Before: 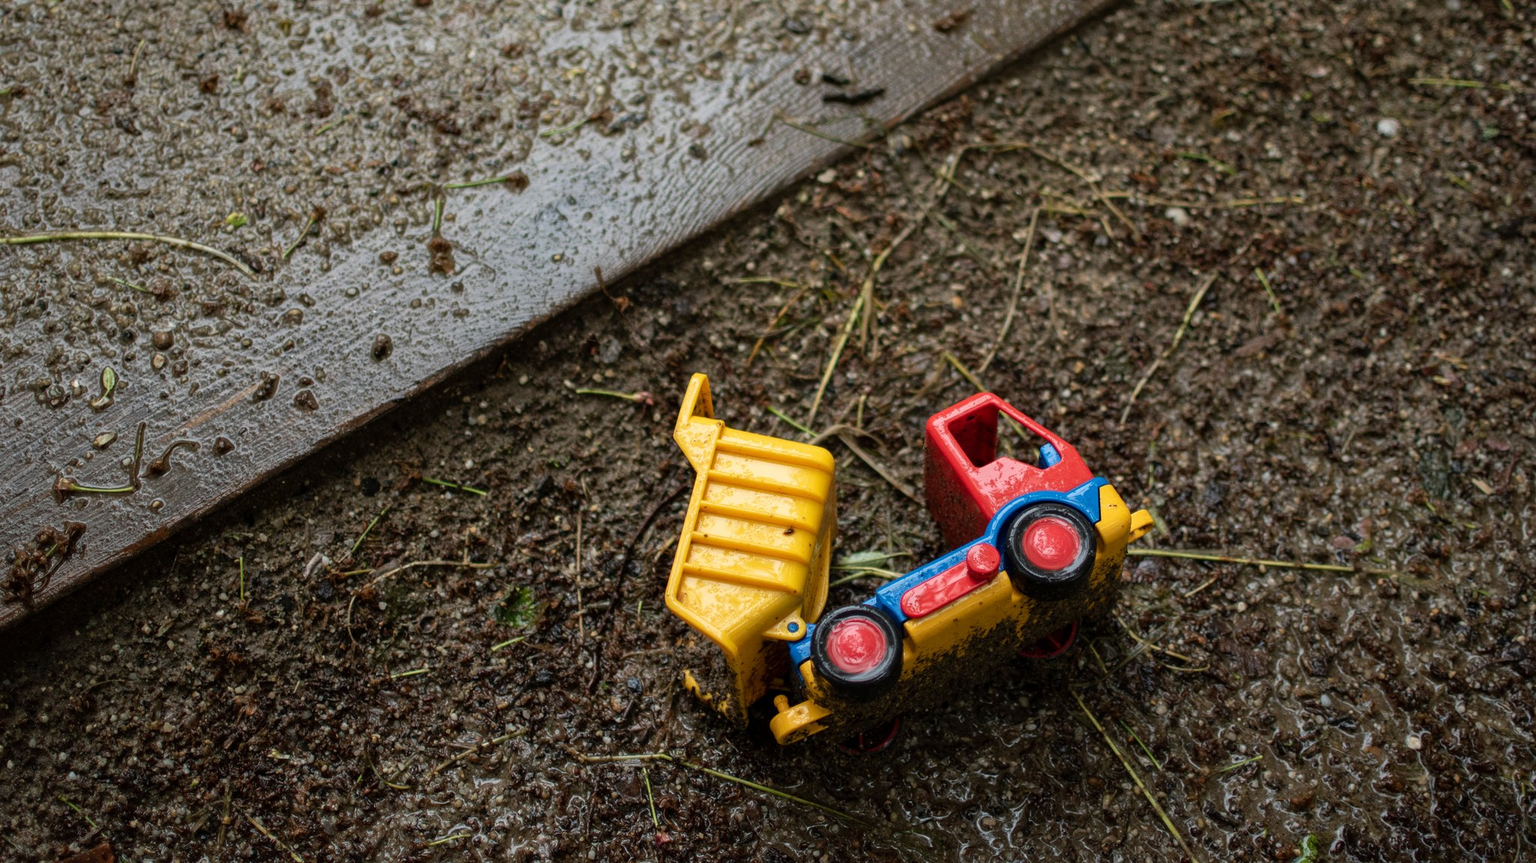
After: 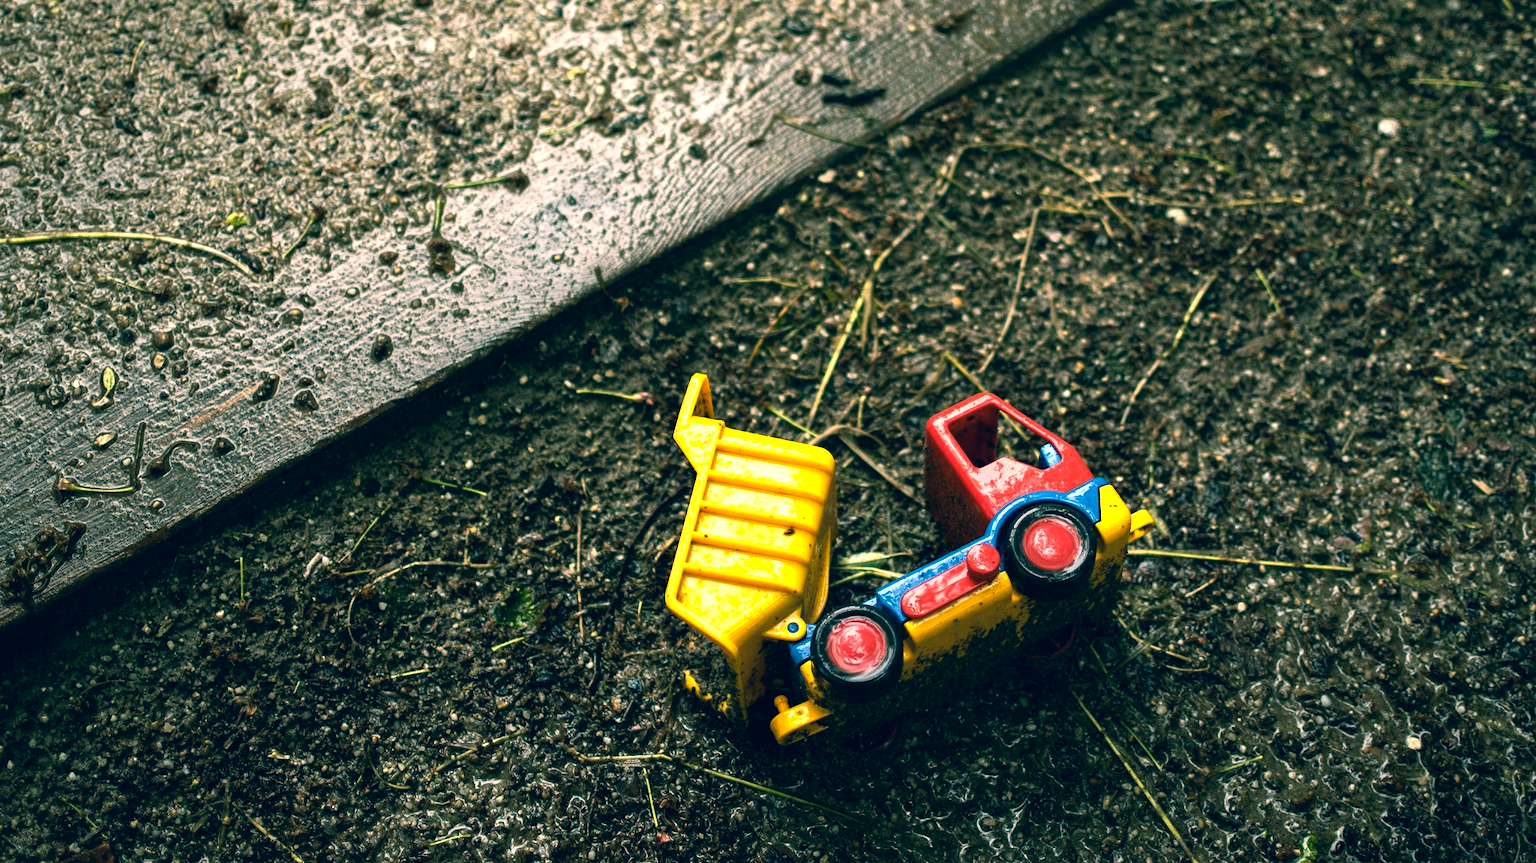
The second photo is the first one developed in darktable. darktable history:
color correction: highlights a* 10.3, highlights b* 14.87, shadows a* -10.22, shadows b* -15.04
color balance rgb: shadows lift › chroma 12.009%, shadows lift › hue 133.57°, perceptual saturation grading › global saturation 0.818%, perceptual brilliance grading › highlights 74.712%, perceptual brilliance grading › shadows -29.159%, saturation formula JzAzBz (2021)
